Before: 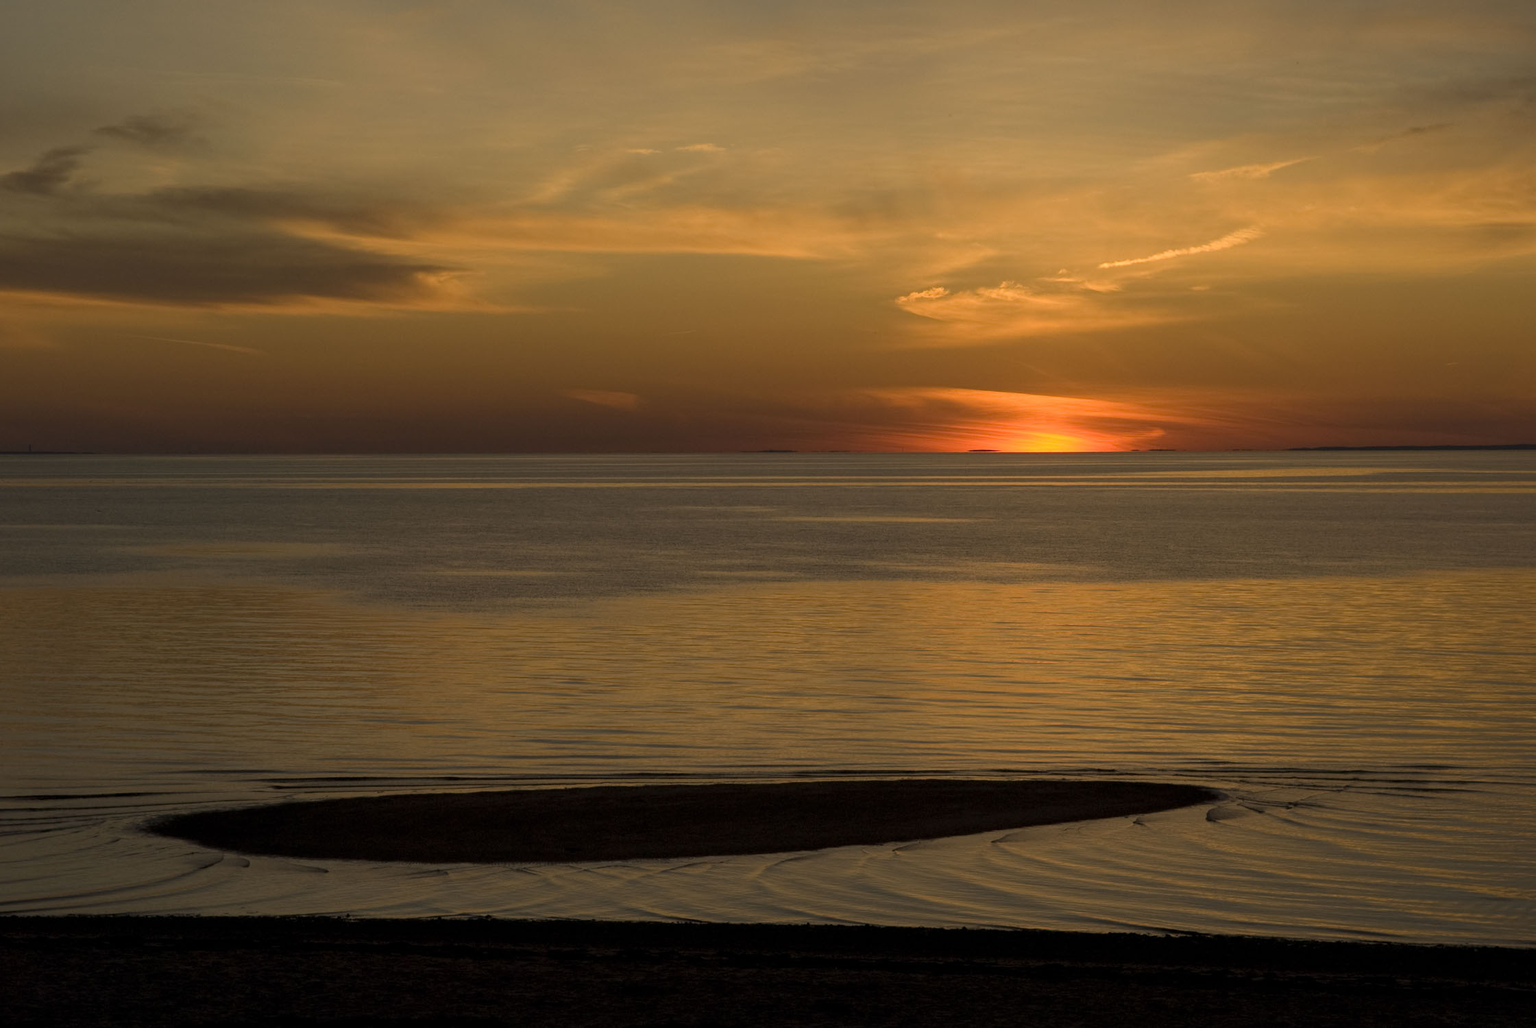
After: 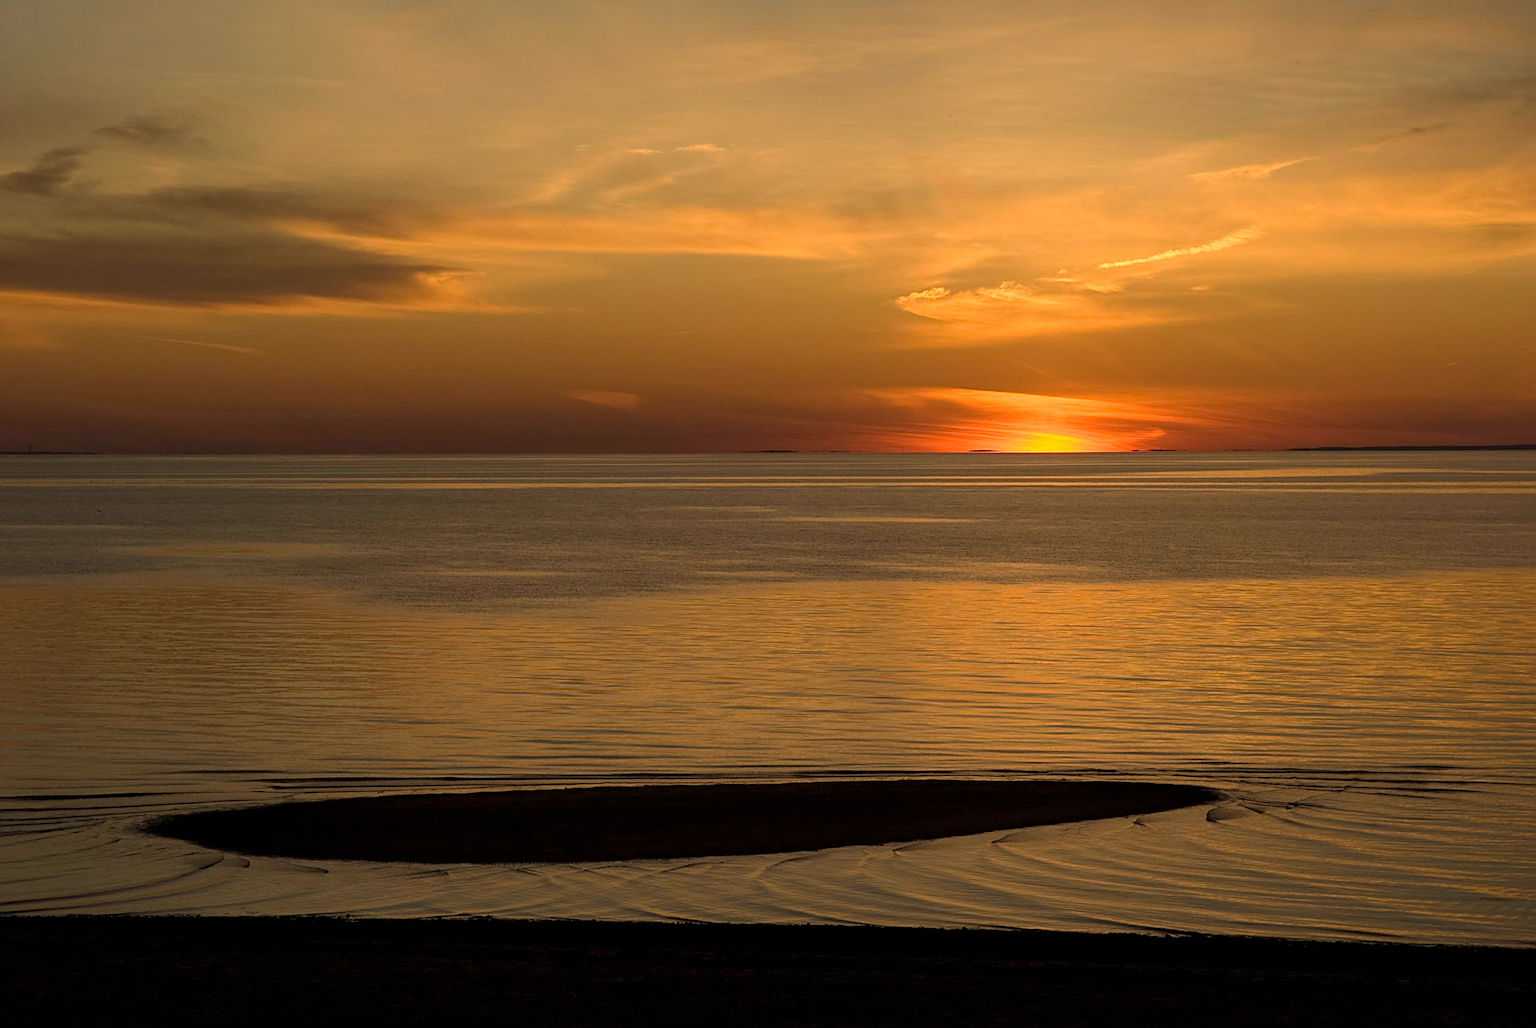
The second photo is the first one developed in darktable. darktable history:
levels: mode automatic, levels [0.246, 0.256, 0.506]
exposure: black level correction 0, exposure 0 EV, compensate highlight preservation false
velvia: strength 24.4%
sharpen: on, module defaults
